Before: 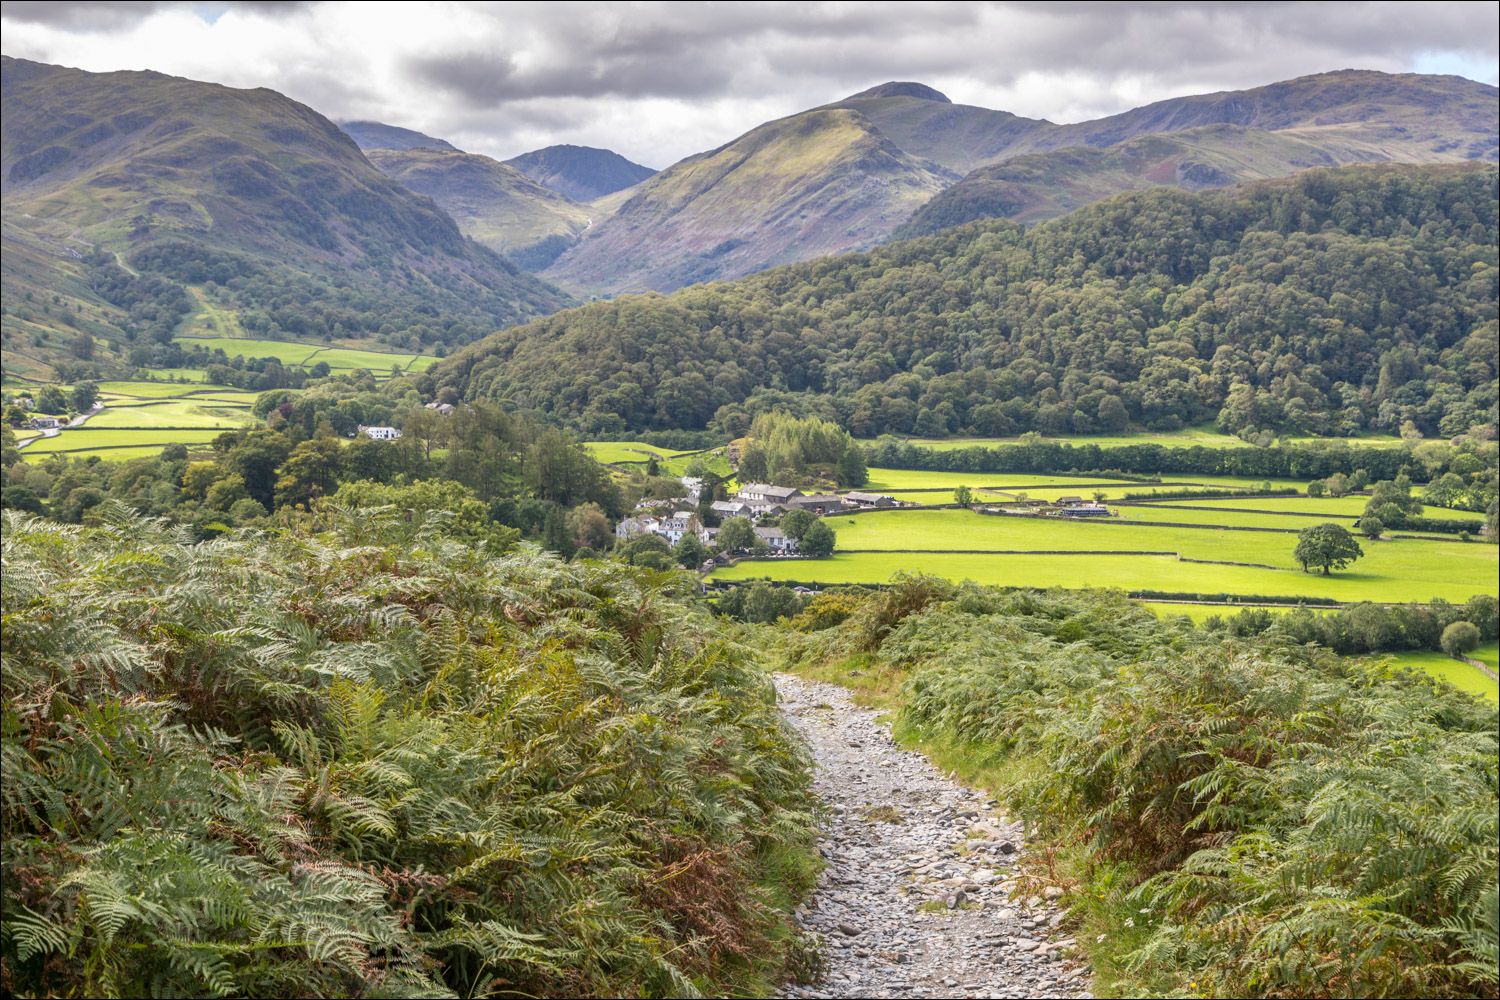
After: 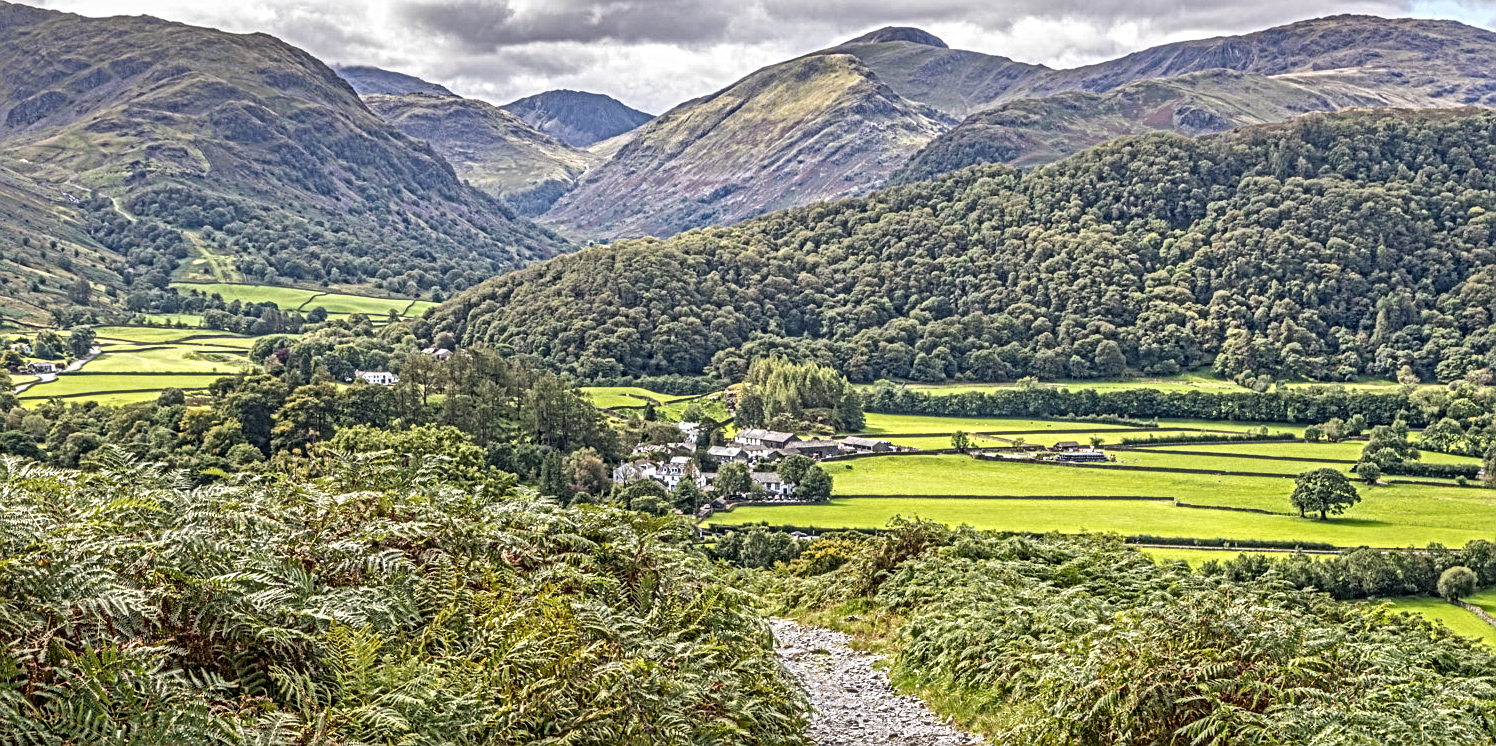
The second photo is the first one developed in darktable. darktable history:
local contrast: mode bilateral grid, contrast 21, coarseness 4, detail 300%, midtone range 0.2
color calibration: illuminant same as pipeline (D50), adaptation XYZ, x 0.346, y 0.358, temperature 5004.96 K
crop: left 0.238%, top 5.563%, bottom 19.749%
